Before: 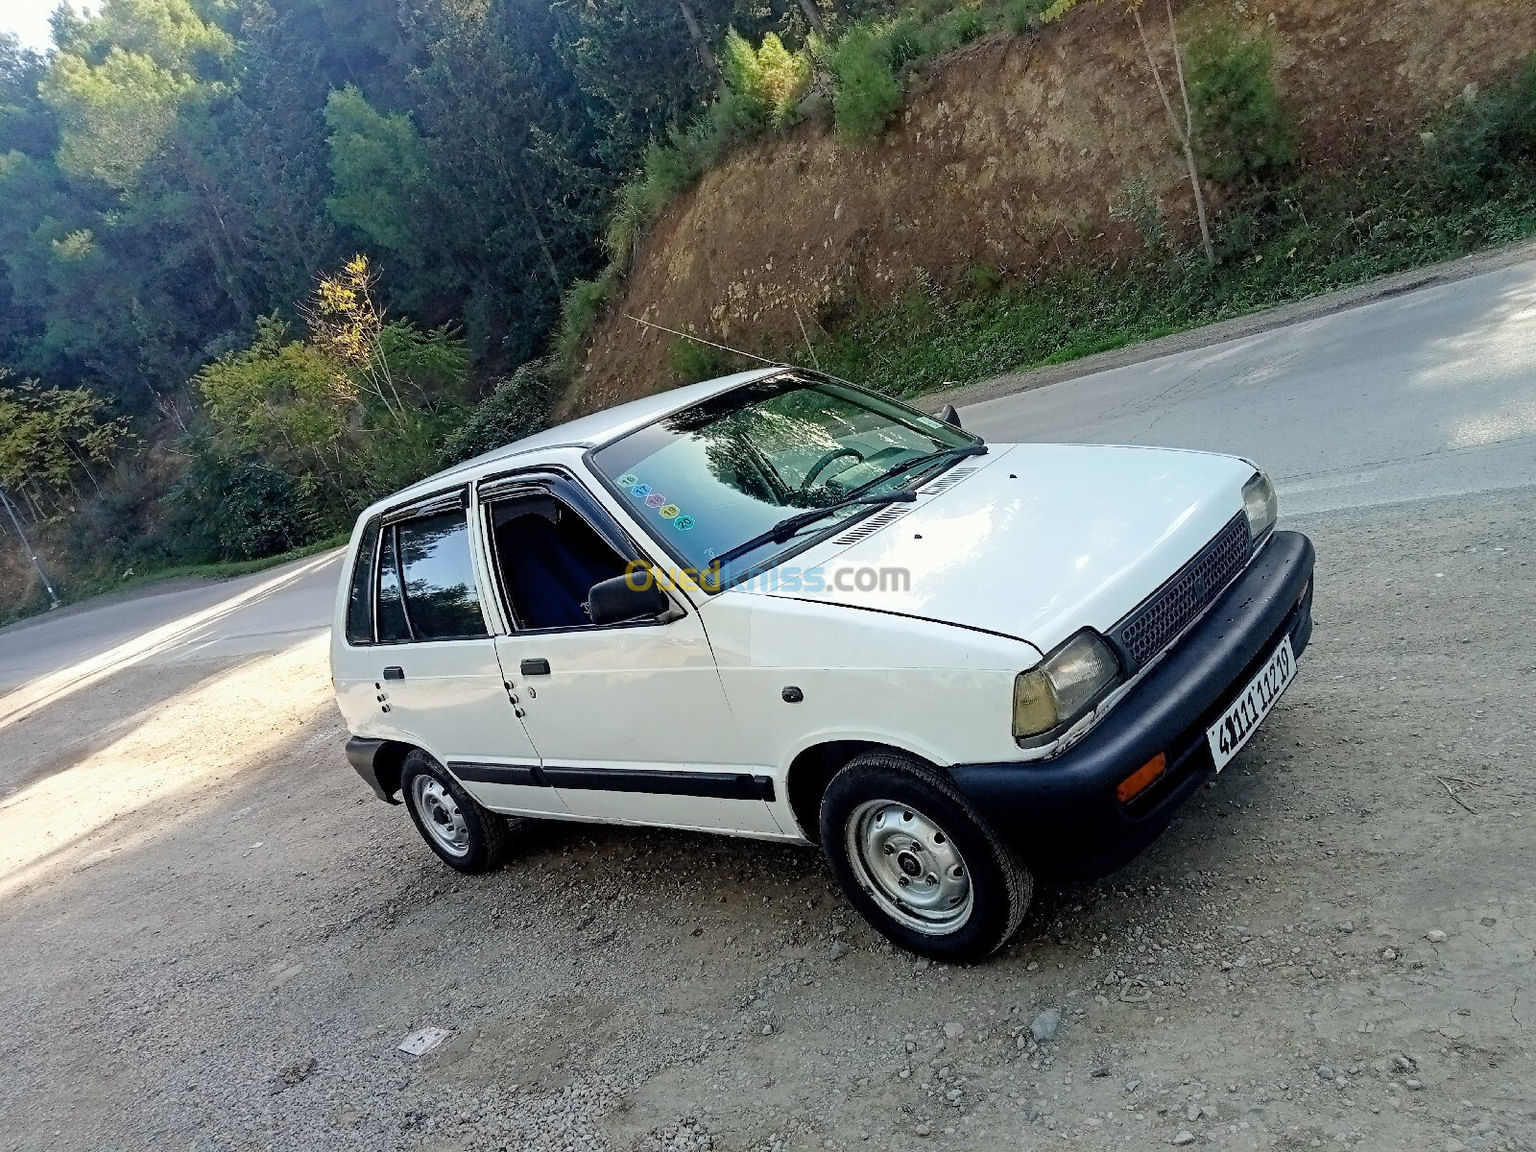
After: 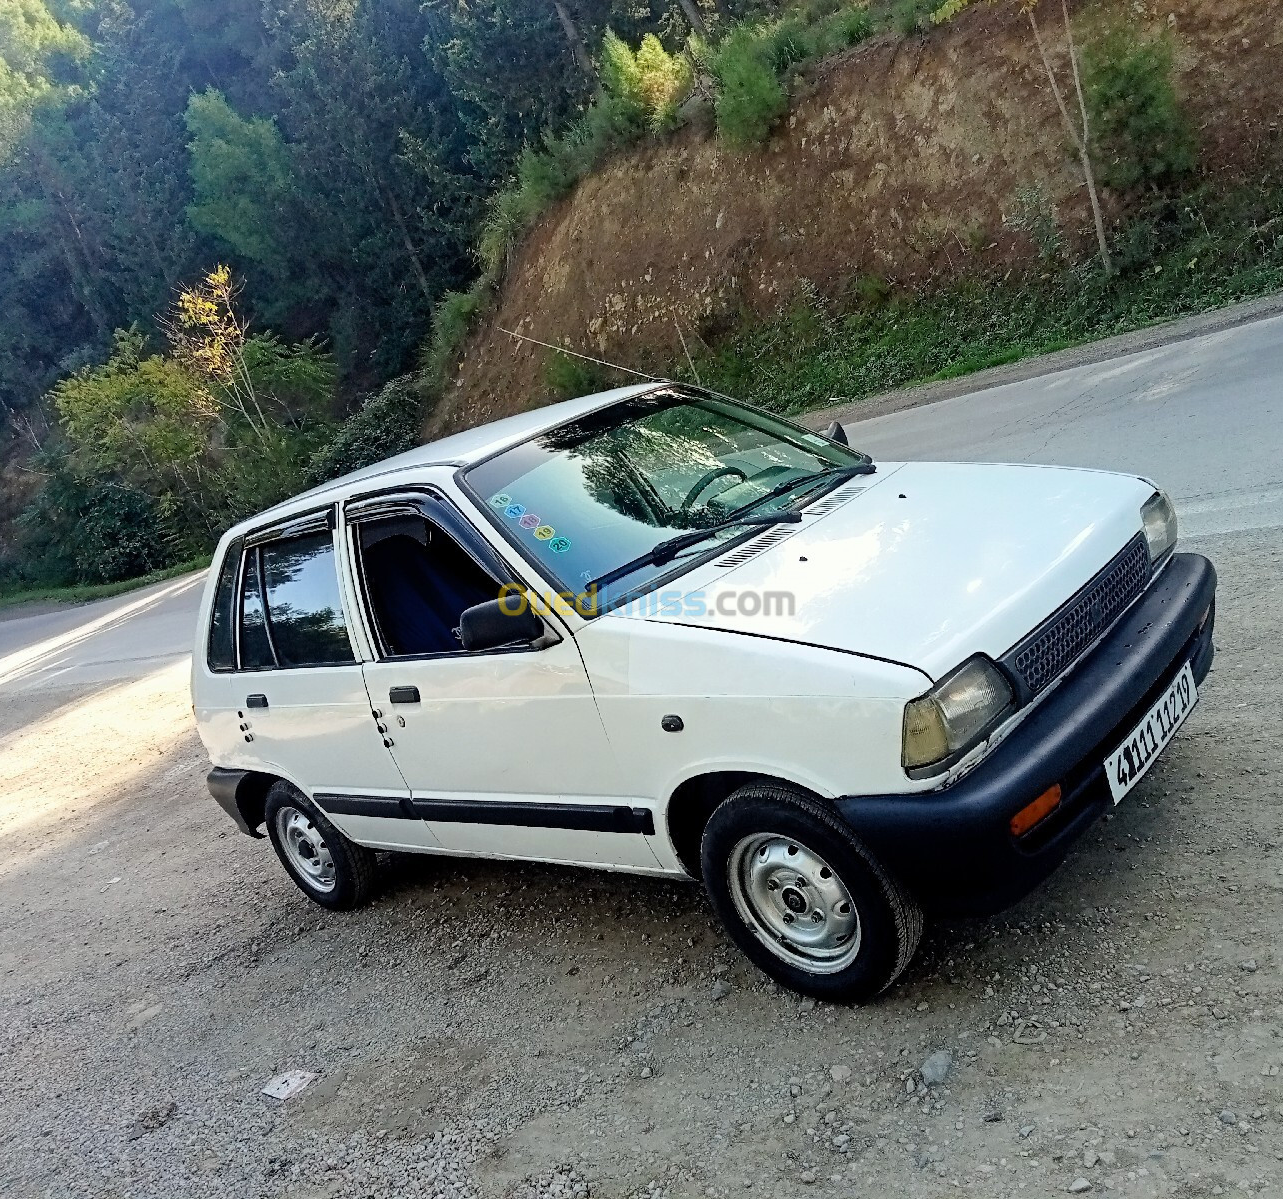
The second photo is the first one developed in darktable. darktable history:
contrast brightness saturation: contrast 0.1, brightness 0.02, saturation 0.02
crop and rotate: left 9.597%, right 10.195%
